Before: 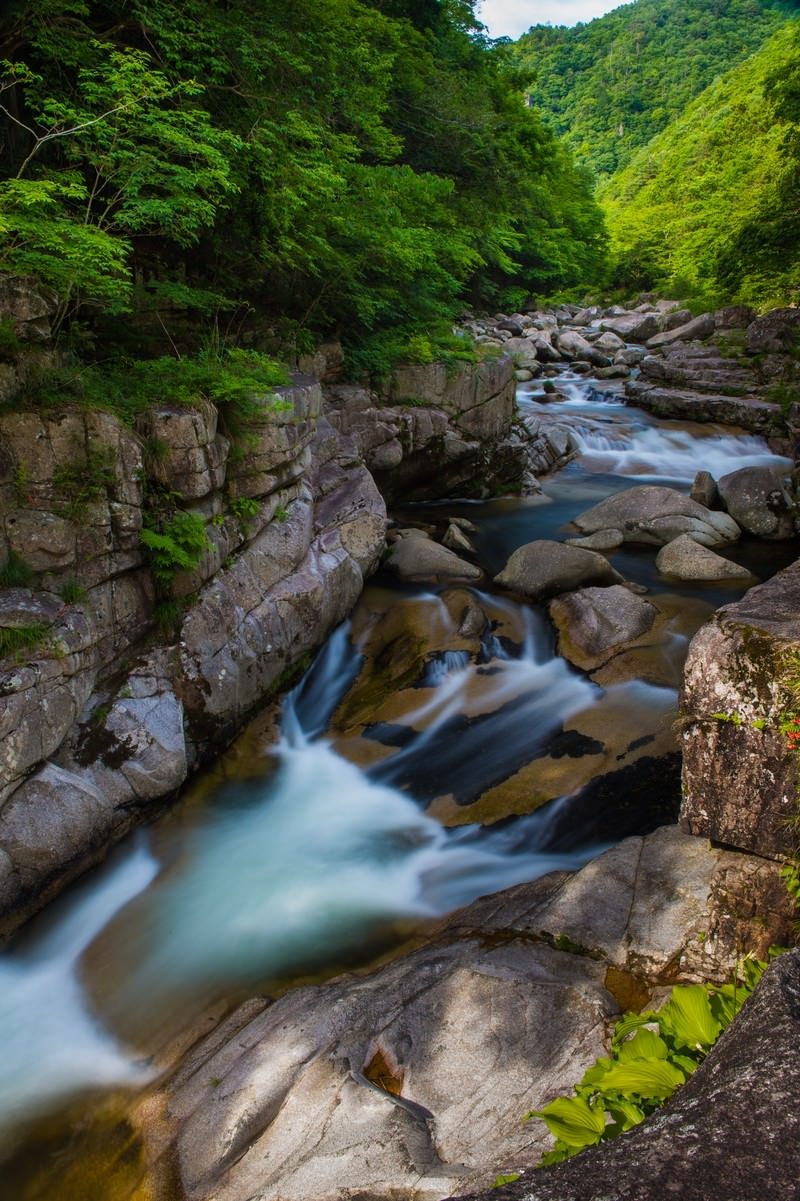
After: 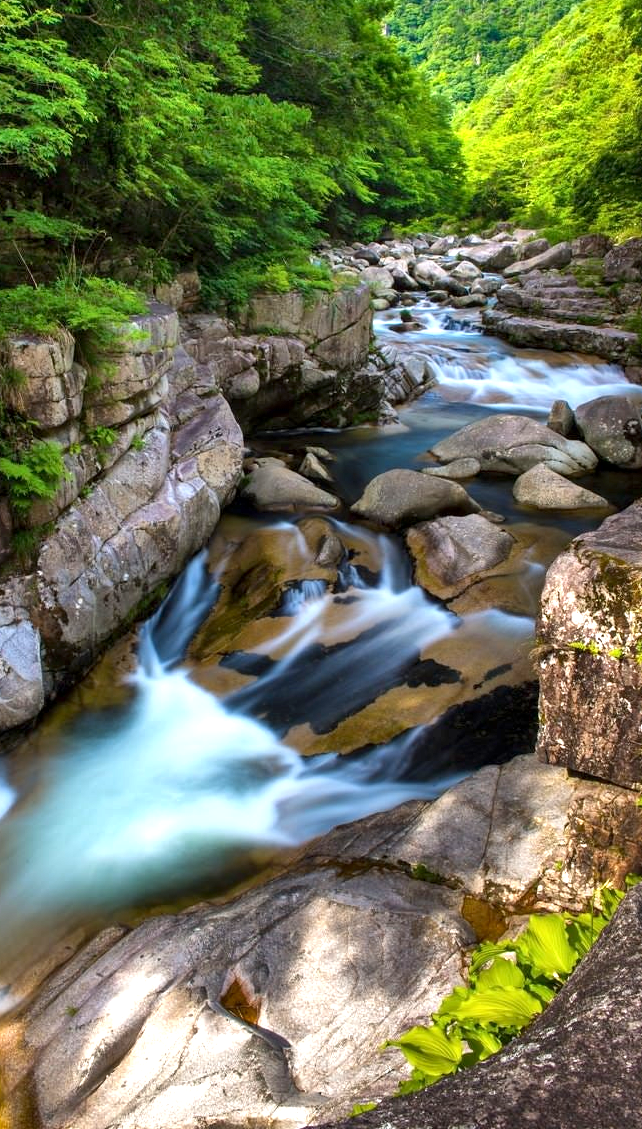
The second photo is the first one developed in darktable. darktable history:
local contrast: mode bilateral grid, contrast 21, coarseness 50, detail 120%, midtone range 0.2
exposure: black level correction 0.001, exposure 1.117 EV, compensate highlight preservation false
crop and rotate: left 17.896%, top 5.99%, right 1.73%
shadows and highlights: soften with gaussian
